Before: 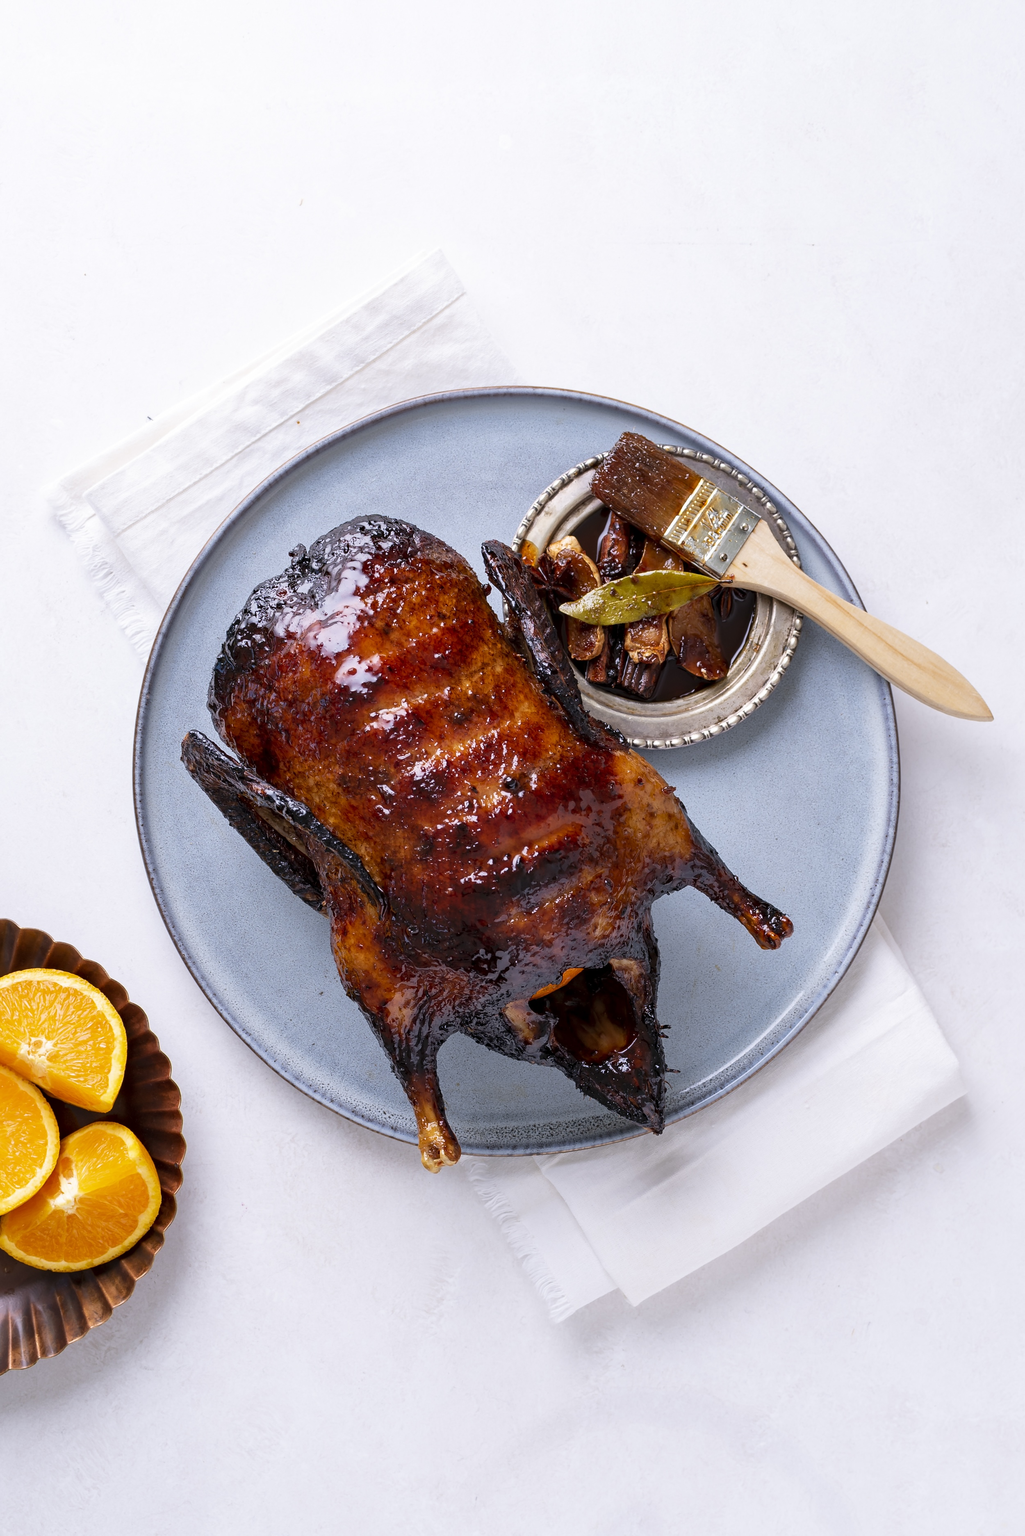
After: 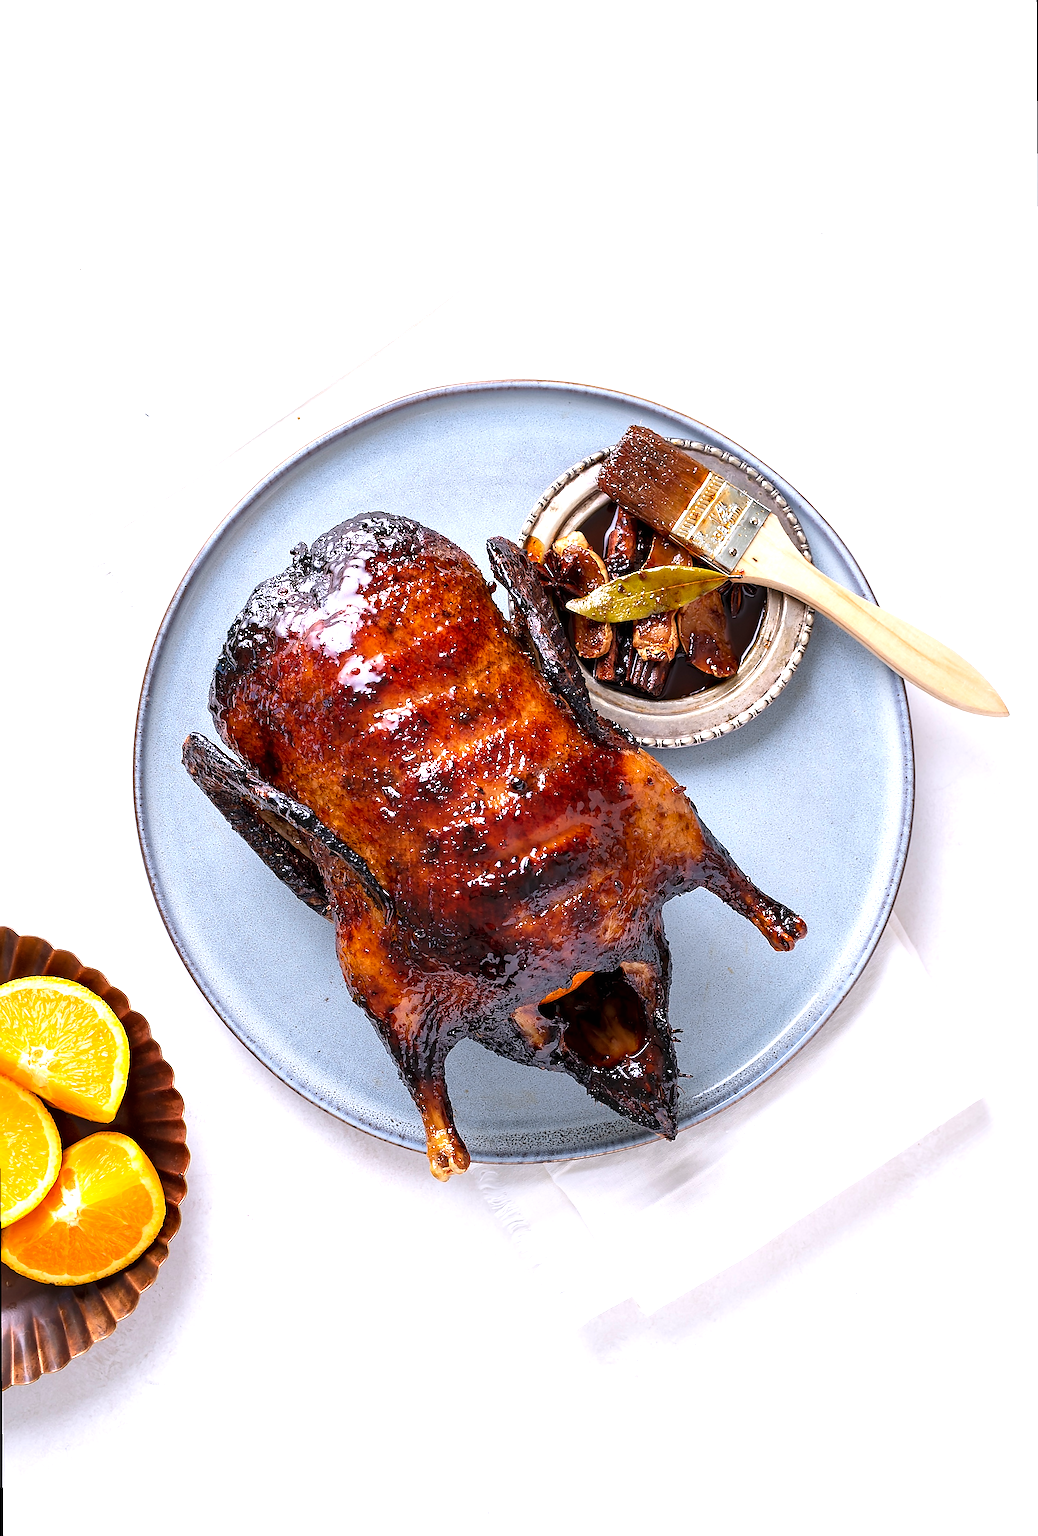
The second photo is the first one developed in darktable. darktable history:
rotate and perspective: rotation -0.45°, automatic cropping original format, crop left 0.008, crop right 0.992, crop top 0.012, crop bottom 0.988
sharpen: radius 1.4, amount 1.25, threshold 0.7
exposure: black level correction 0, exposure 0.68 EV, compensate exposure bias true, compensate highlight preservation false
